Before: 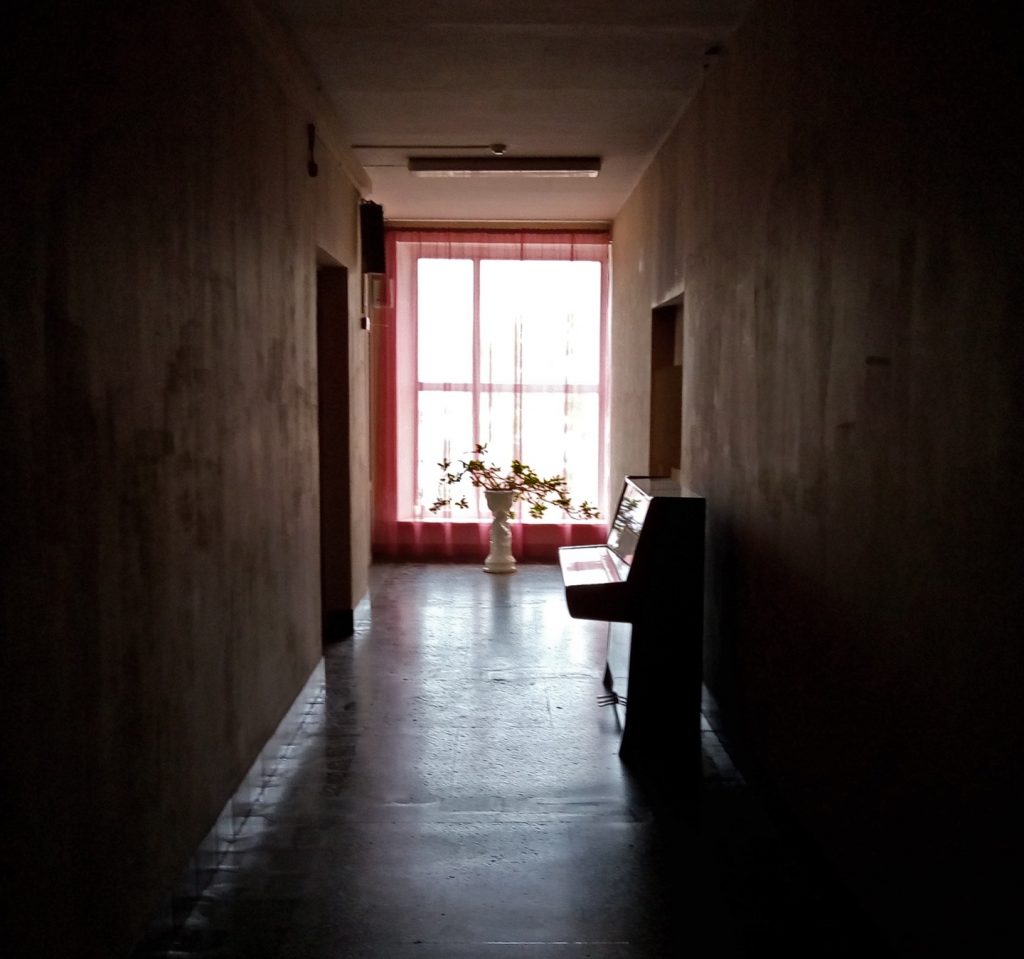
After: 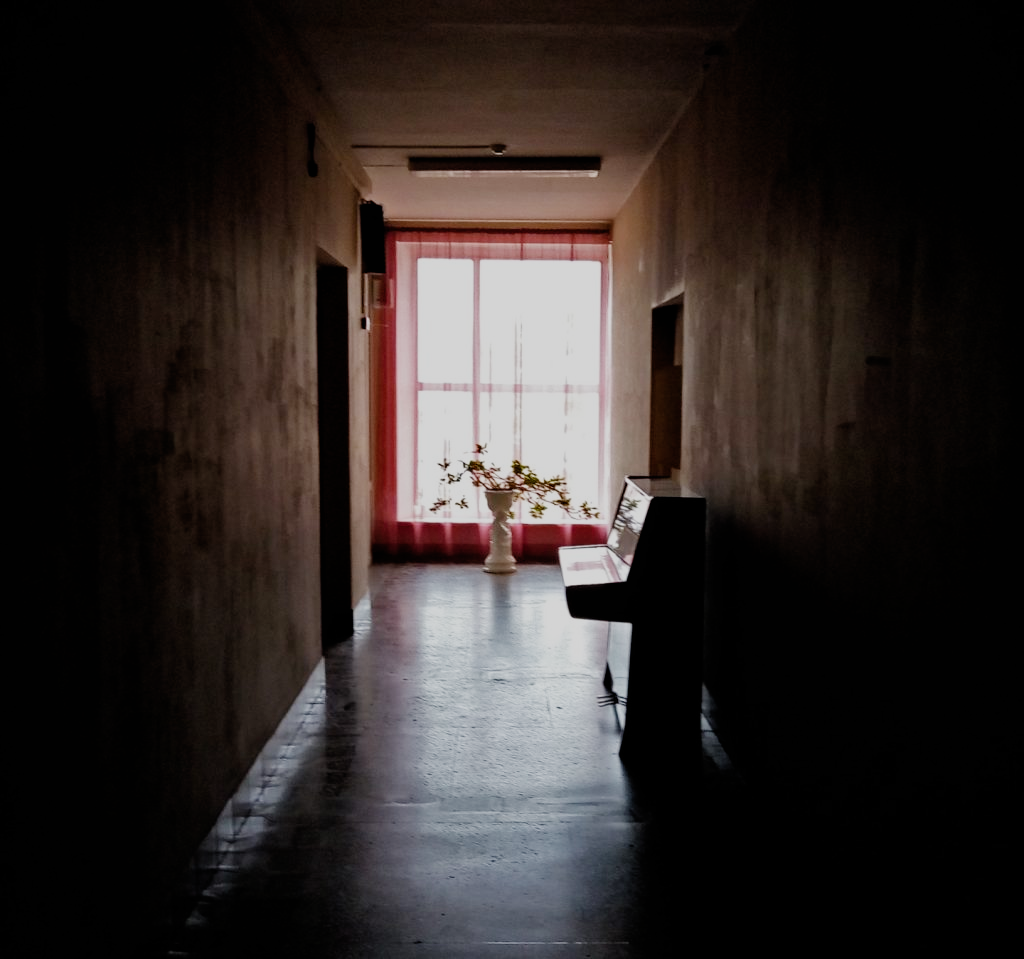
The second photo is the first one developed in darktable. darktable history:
filmic rgb: black relative exposure -7.65 EV, white relative exposure 4.56 EV, threshold 3.03 EV, hardness 3.61, preserve chrominance no, color science v4 (2020), type of noise poissonian, enable highlight reconstruction true
